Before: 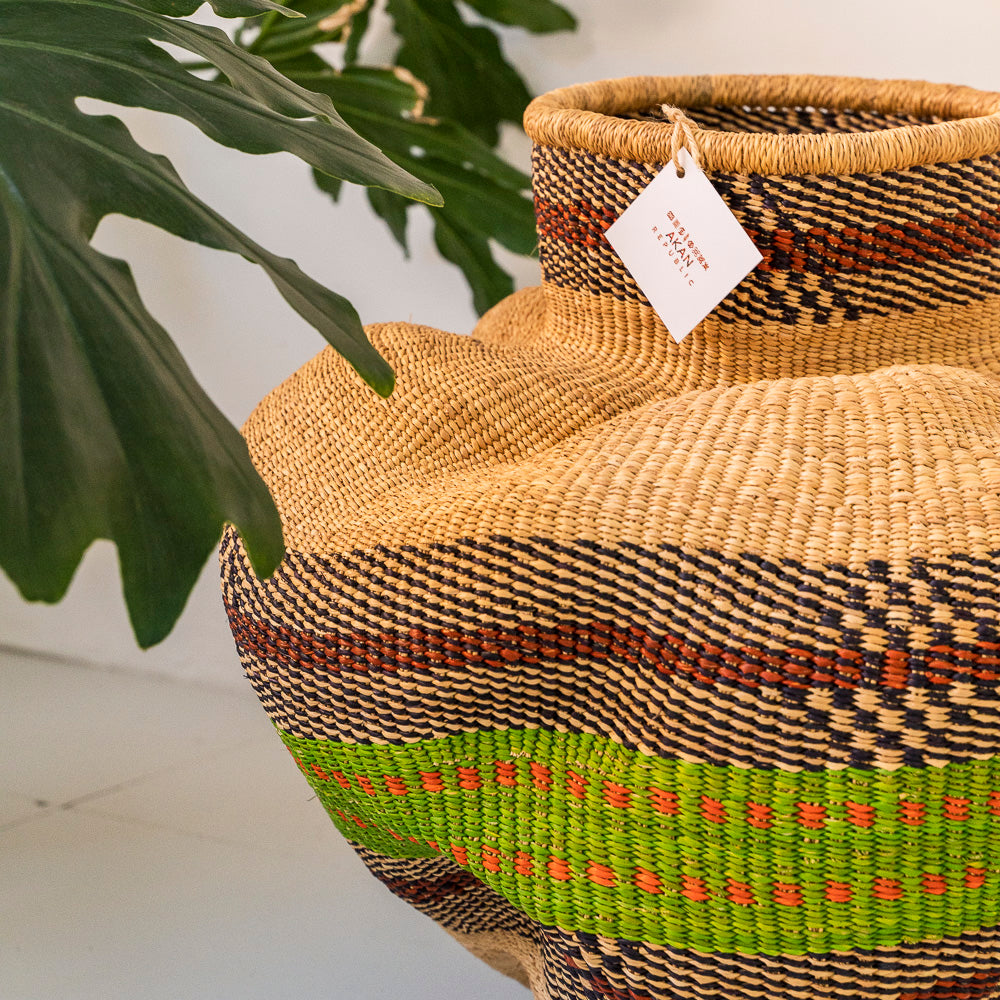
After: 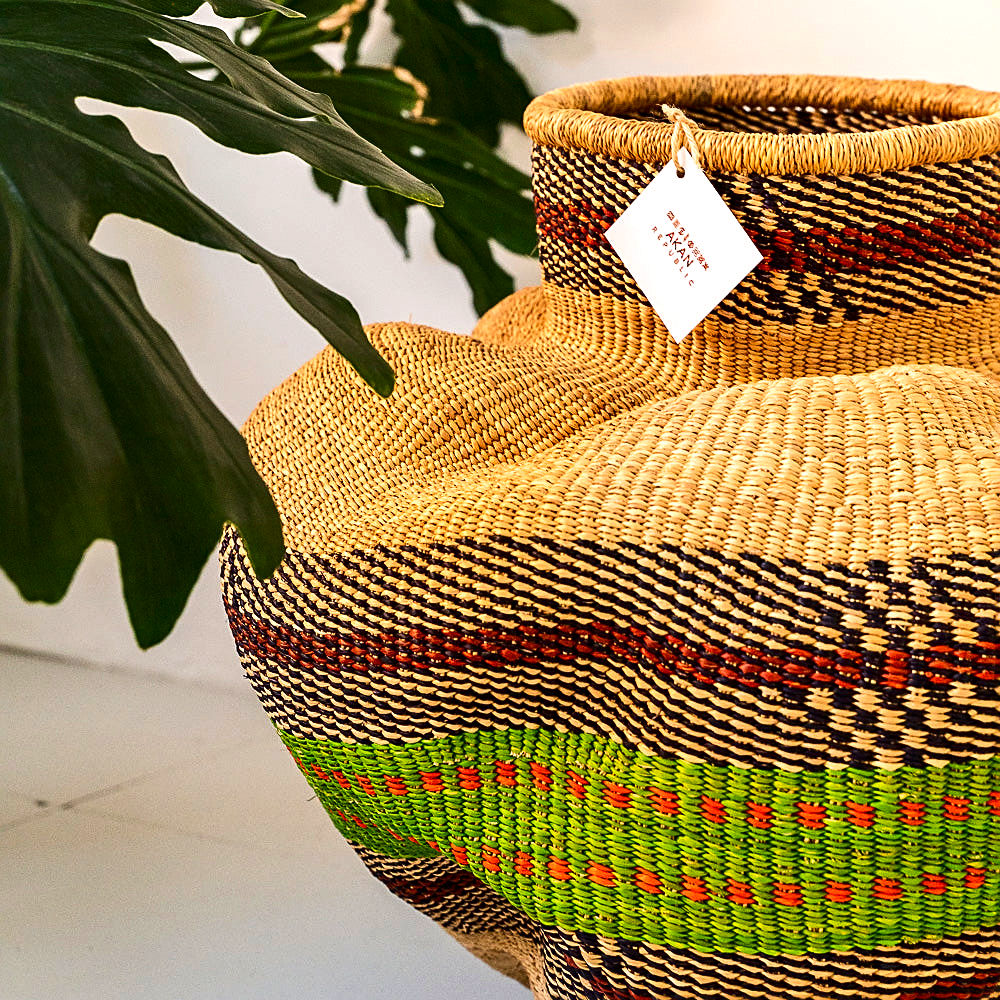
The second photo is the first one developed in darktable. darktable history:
contrast brightness saturation: contrast 0.12, brightness -0.12, saturation 0.2
sharpen: on, module defaults
tone equalizer: -8 EV -0.417 EV, -7 EV -0.389 EV, -6 EV -0.333 EV, -5 EV -0.222 EV, -3 EV 0.222 EV, -2 EV 0.333 EV, -1 EV 0.389 EV, +0 EV 0.417 EV, edges refinement/feathering 500, mask exposure compensation -1.57 EV, preserve details no
